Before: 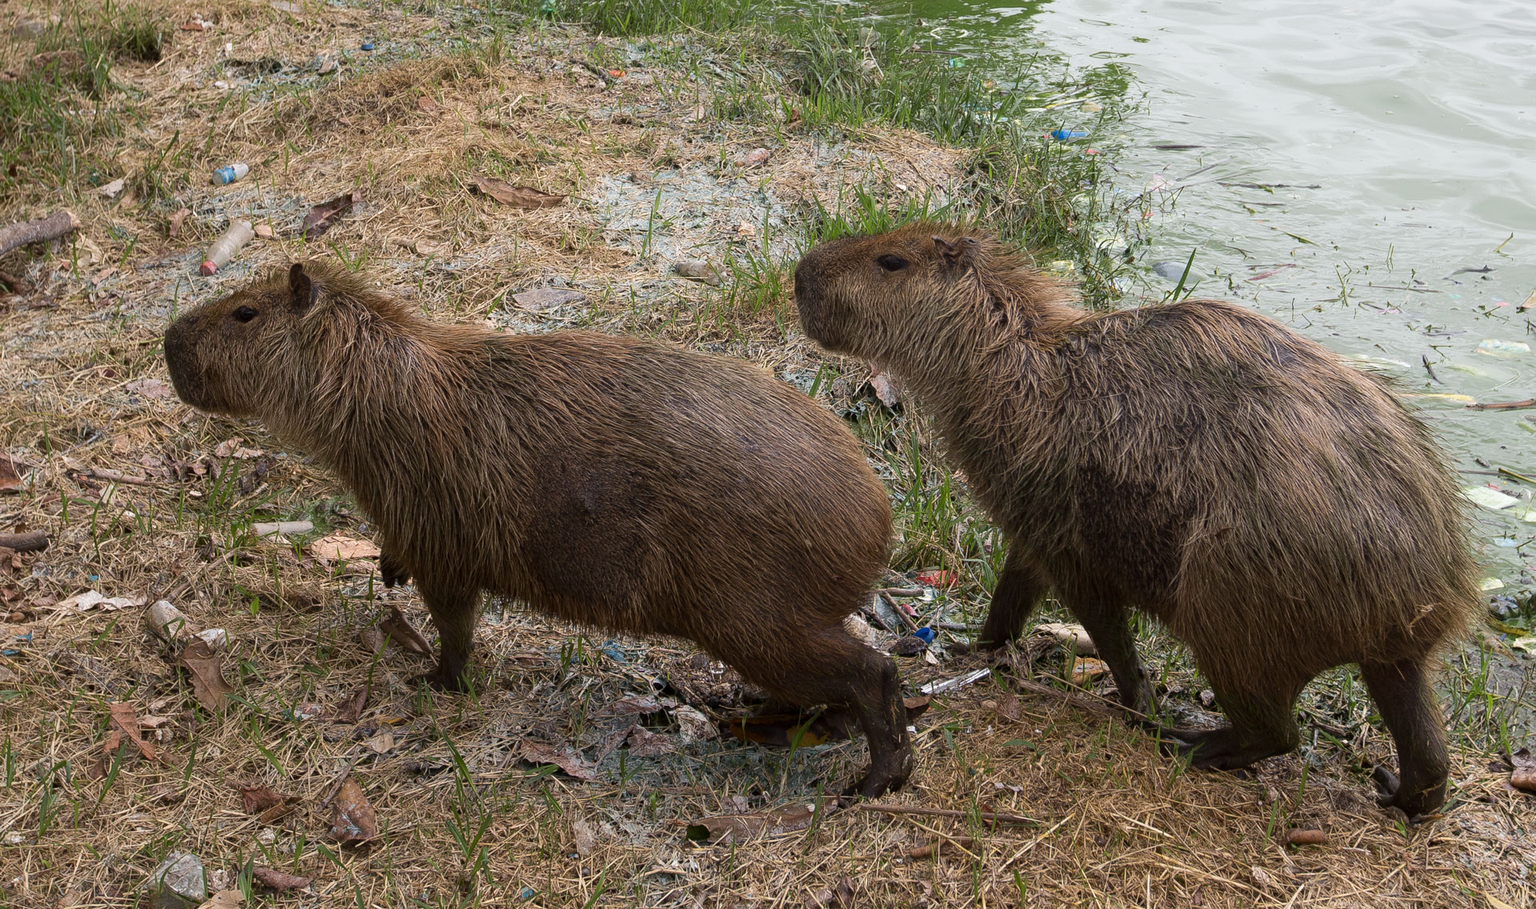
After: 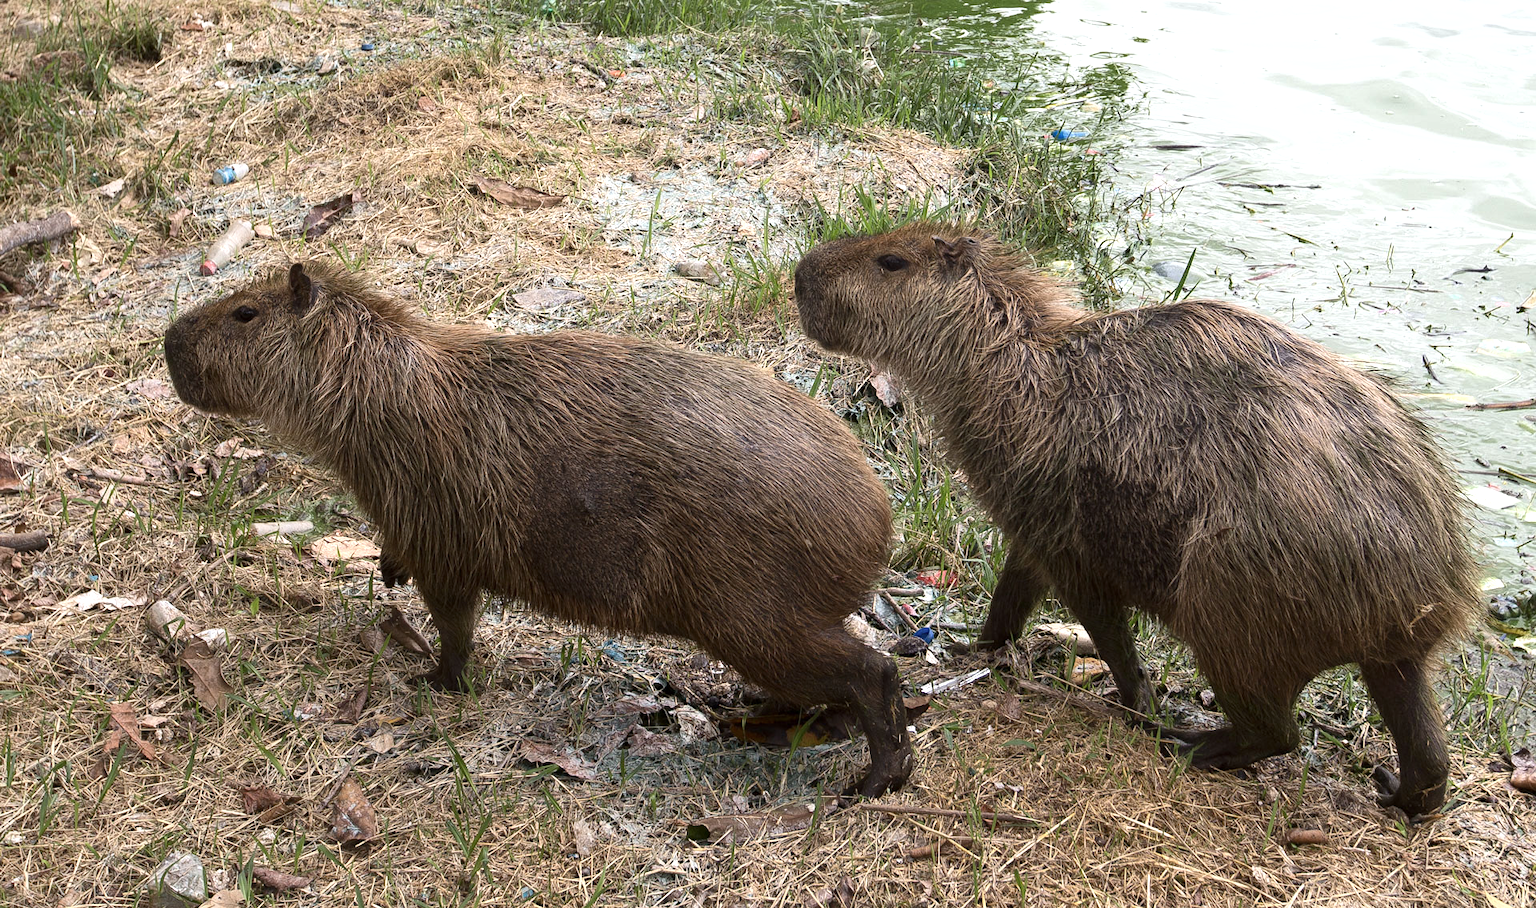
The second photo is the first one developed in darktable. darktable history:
tone equalizer: on, module defaults
contrast brightness saturation: contrast 0.112, saturation -0.165
exposure: exposure 0.645 EV, compensate highlight preservation false
shadows and highlights: radius 336.58, shadows 28.87, soften with gaussian
